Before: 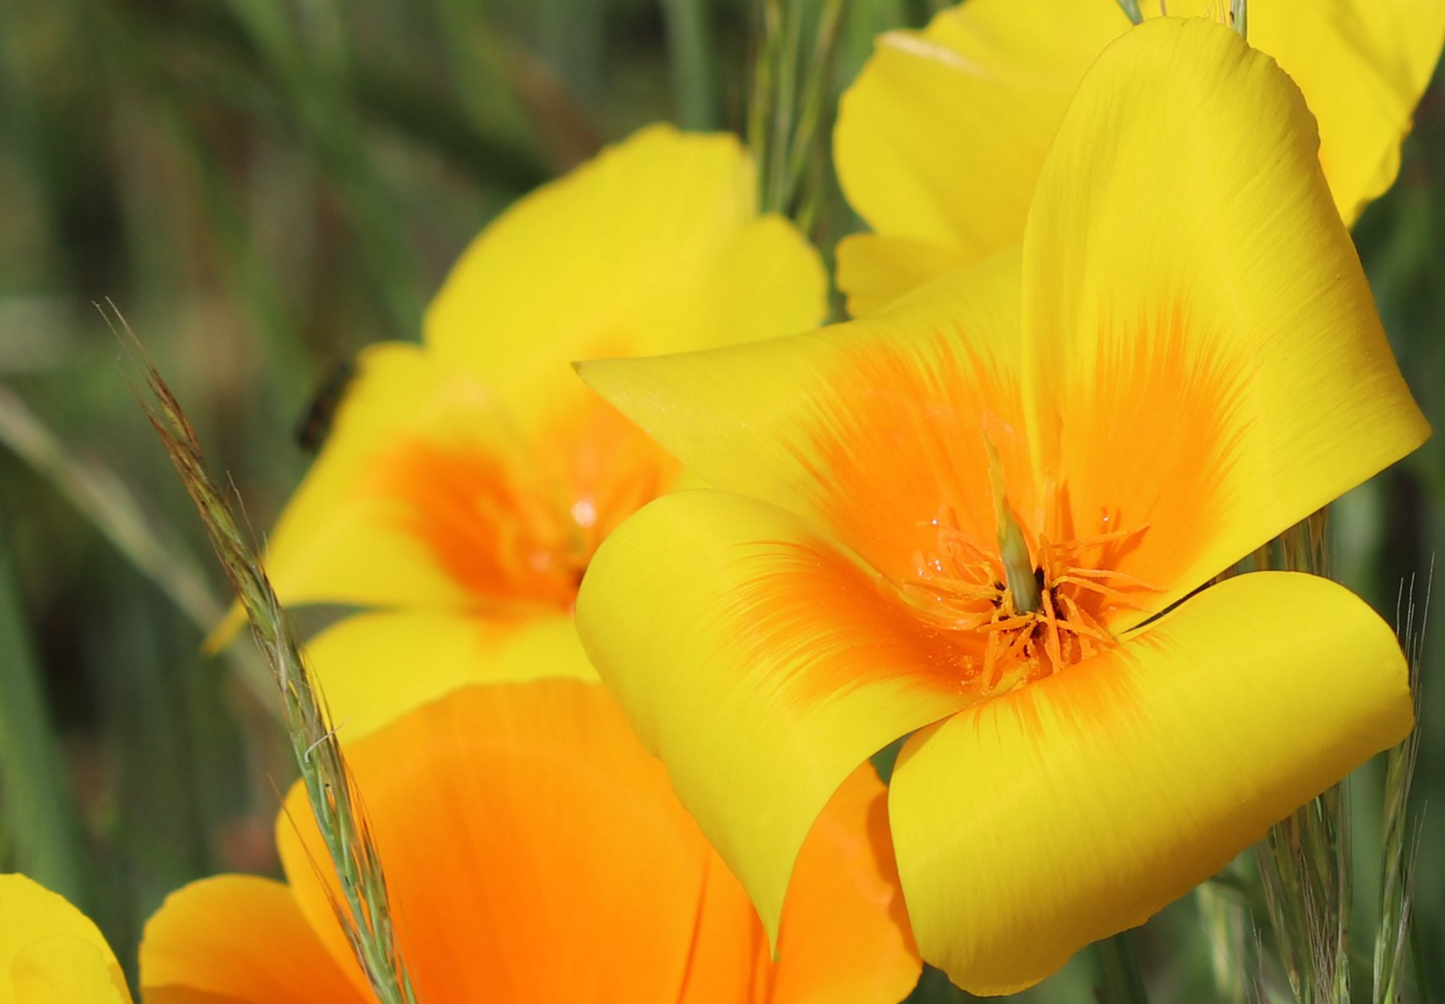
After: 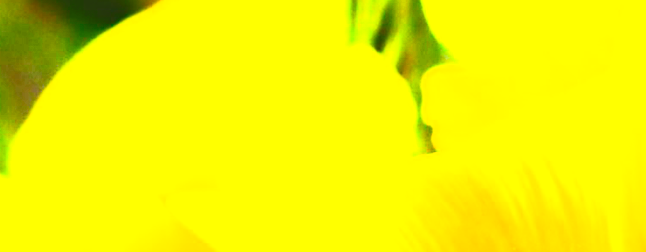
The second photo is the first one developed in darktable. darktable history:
crop: left 28.64%, top 16.832%, right 26.637%, bottom 58.055%
sharpen: amount 0.2
contrast brightness saturation: contrast 1, brightness 1, saturation 1
base curve: curves: ch0 [(0, 0) (0.036, 0.025) (0.121, 0.166) (0.206, 0.329) (0.605, 0.79) (1, 1)], preserve colors none
